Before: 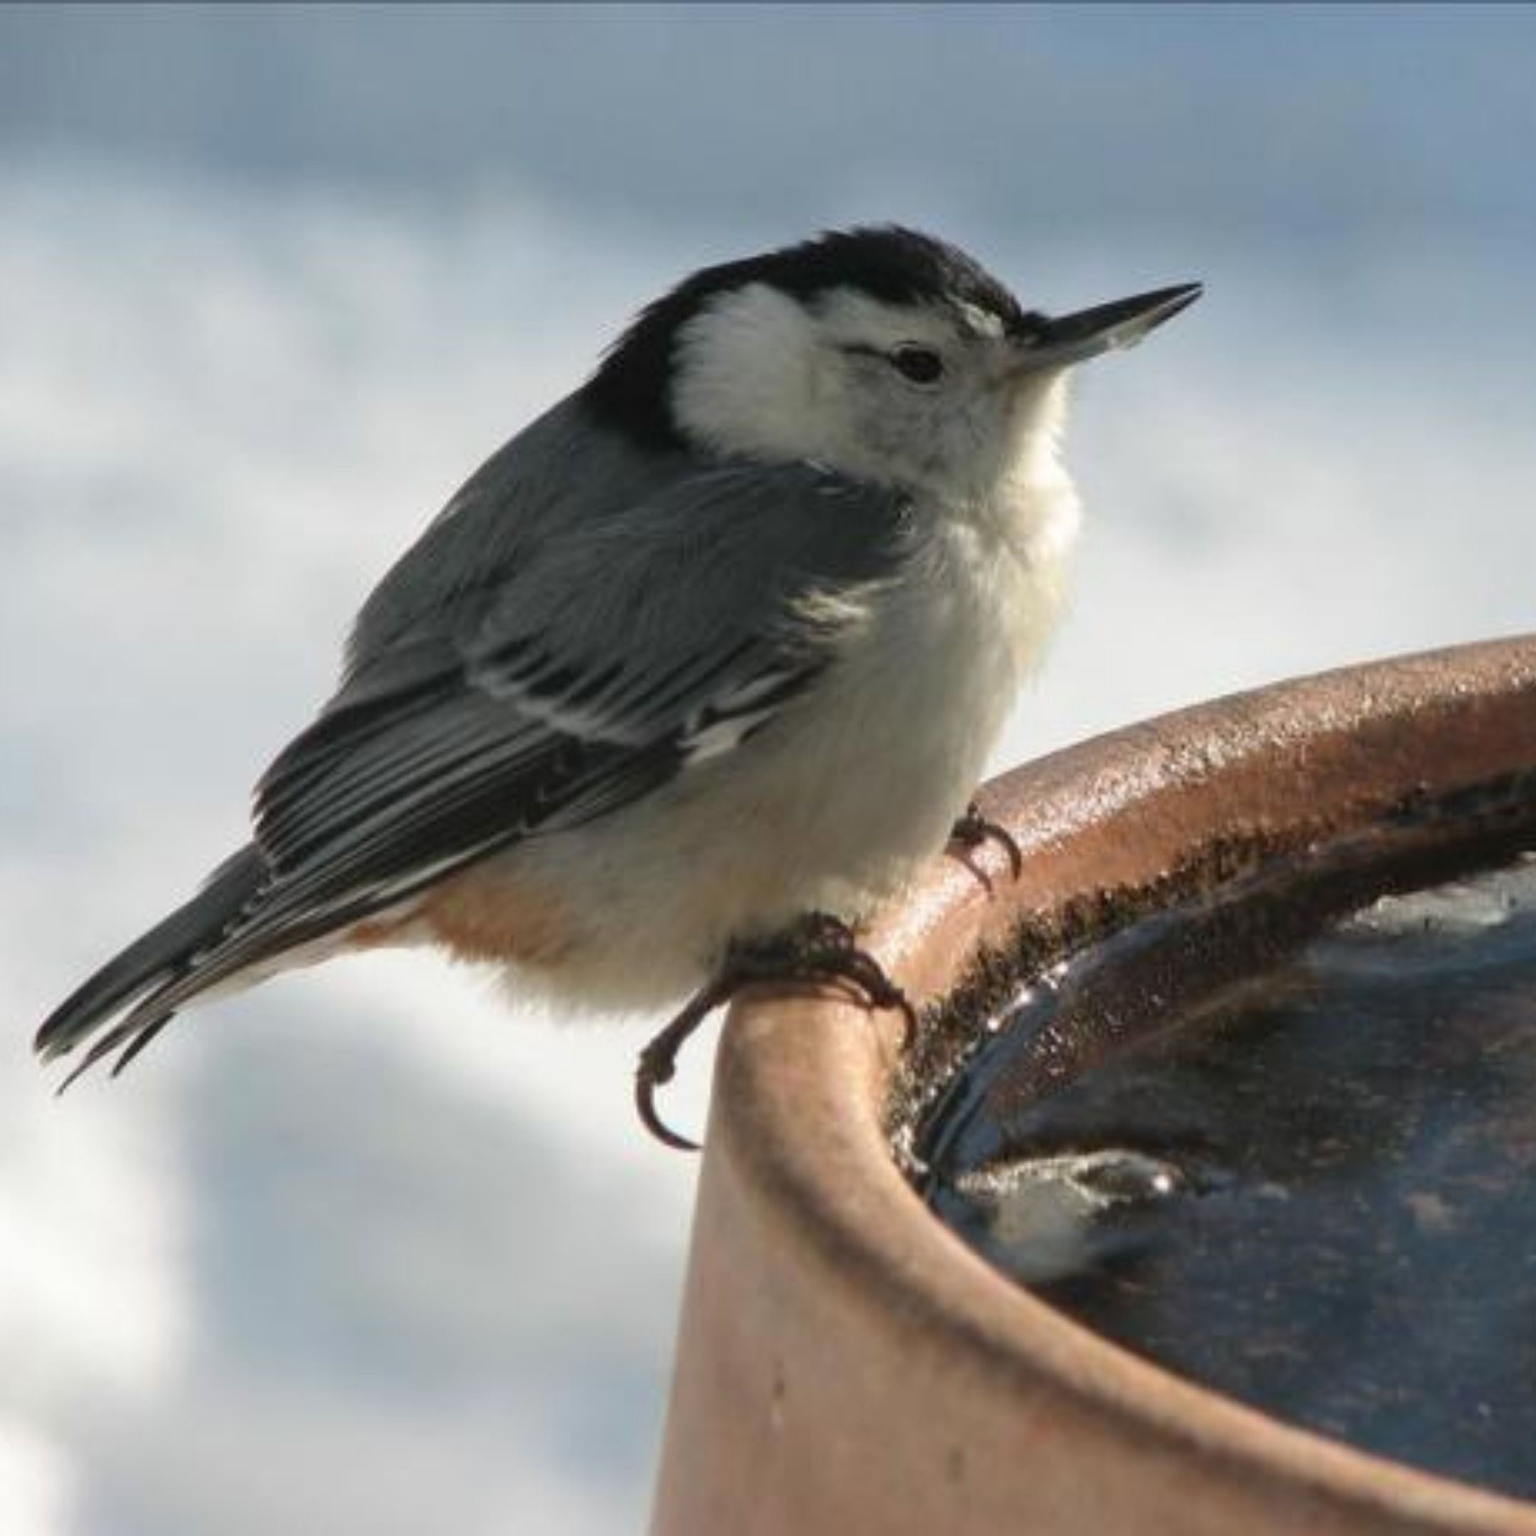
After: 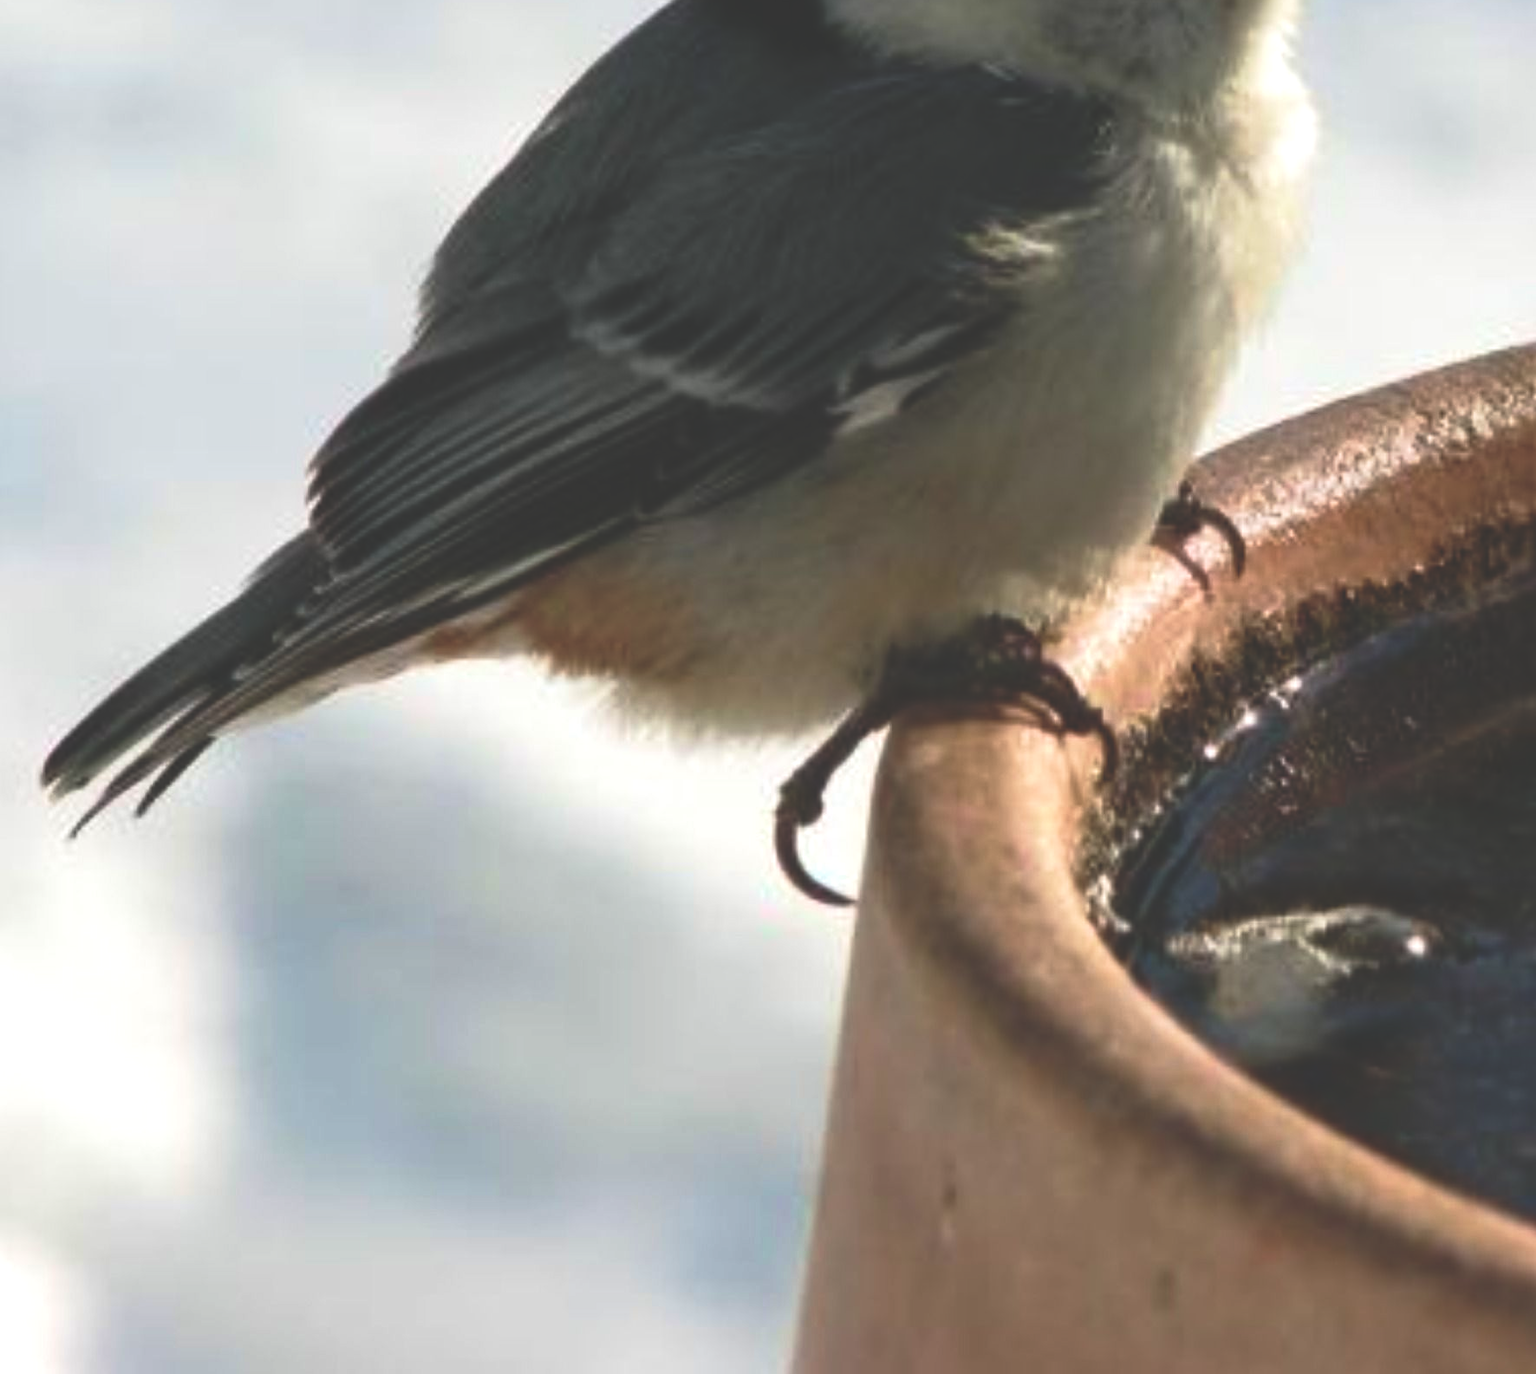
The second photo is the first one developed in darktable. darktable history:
rgb curve: curves: ch0 [(0, 0.186) (0.314, 0.284) (0.775, 0.708) (1, 1)], compensate middle gray true, preserve colors none
color balance rgb: linear chroma grading › shadows -2.2%, linear chroma grading › highlights -15%, linear chroma grading › global chroma -10%, linear chroma grading › mid-tones -10%, perceptual saturation grading › global saturation 45%, perceptual saturation grading › highlights -50%, perceptual saturation grading › shadows 30%, perceptual brilliance grading › global brilliance 18%, global vibrance 45%
crop: top 26.531%, right 17.959%
velvia: on, module defaults
contrast brightness saturation: contrast -0.26, saturation -0.43
tone curve: curves: ch0 [(0.016, 0.011) (0.204, 0.146) (0.515, 0.476) (0.78, 0.795) (1, 0.981)], color space Lab, linked channels, preserve colors none
